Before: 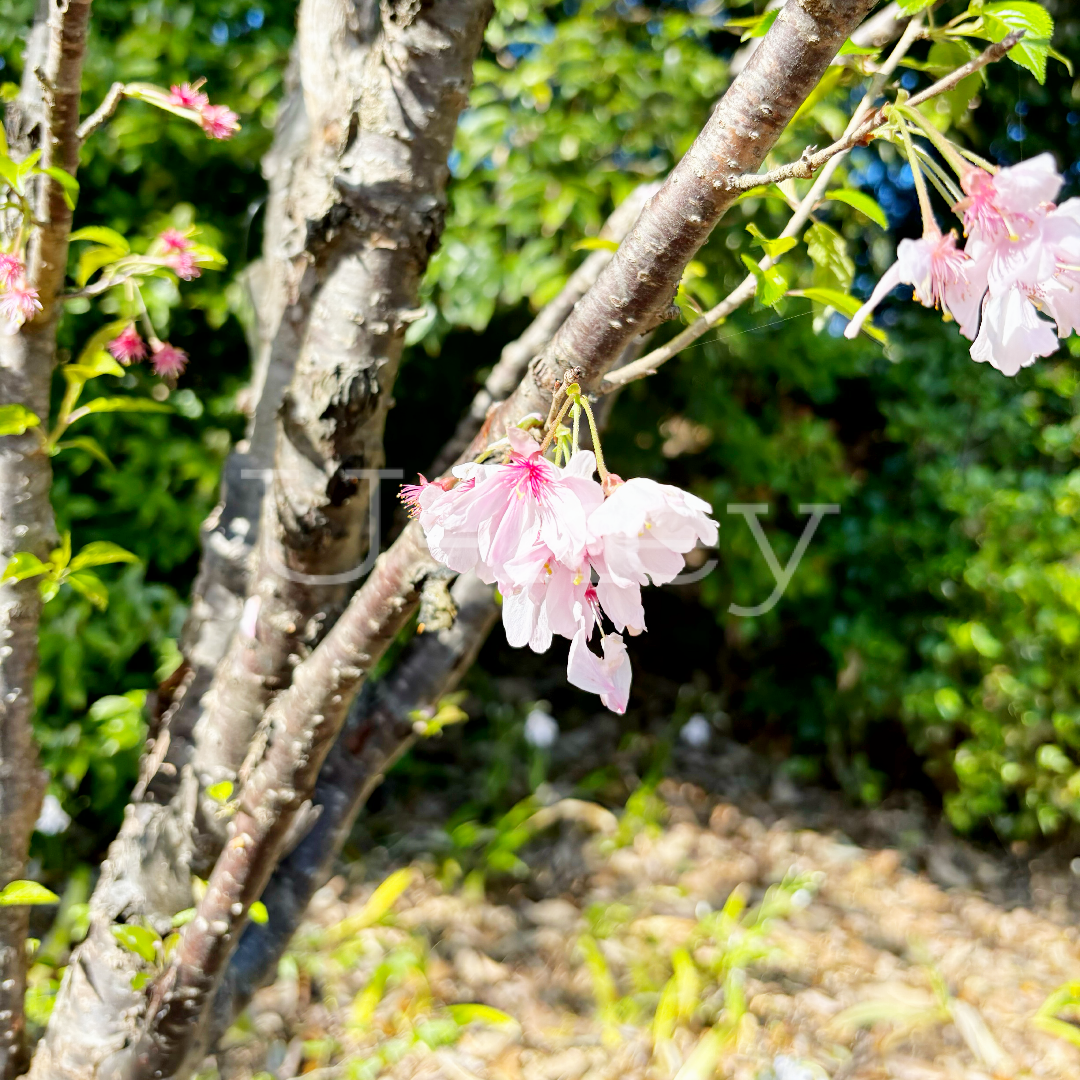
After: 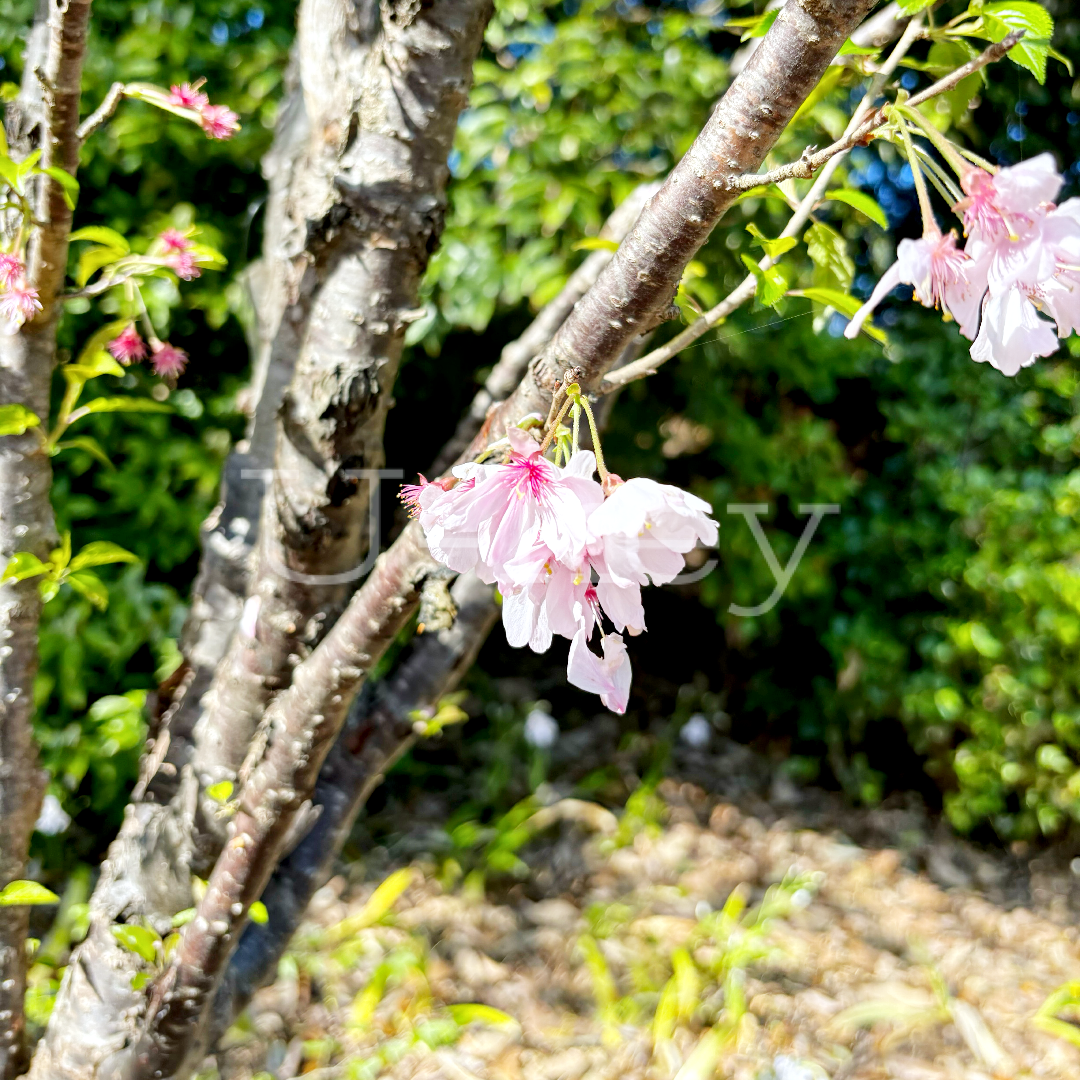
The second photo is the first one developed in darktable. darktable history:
local contrast: highlights 100%, shadows 100%, detail 131%, midtone range 0.2
white balance: red 0.988, blue 1.017
